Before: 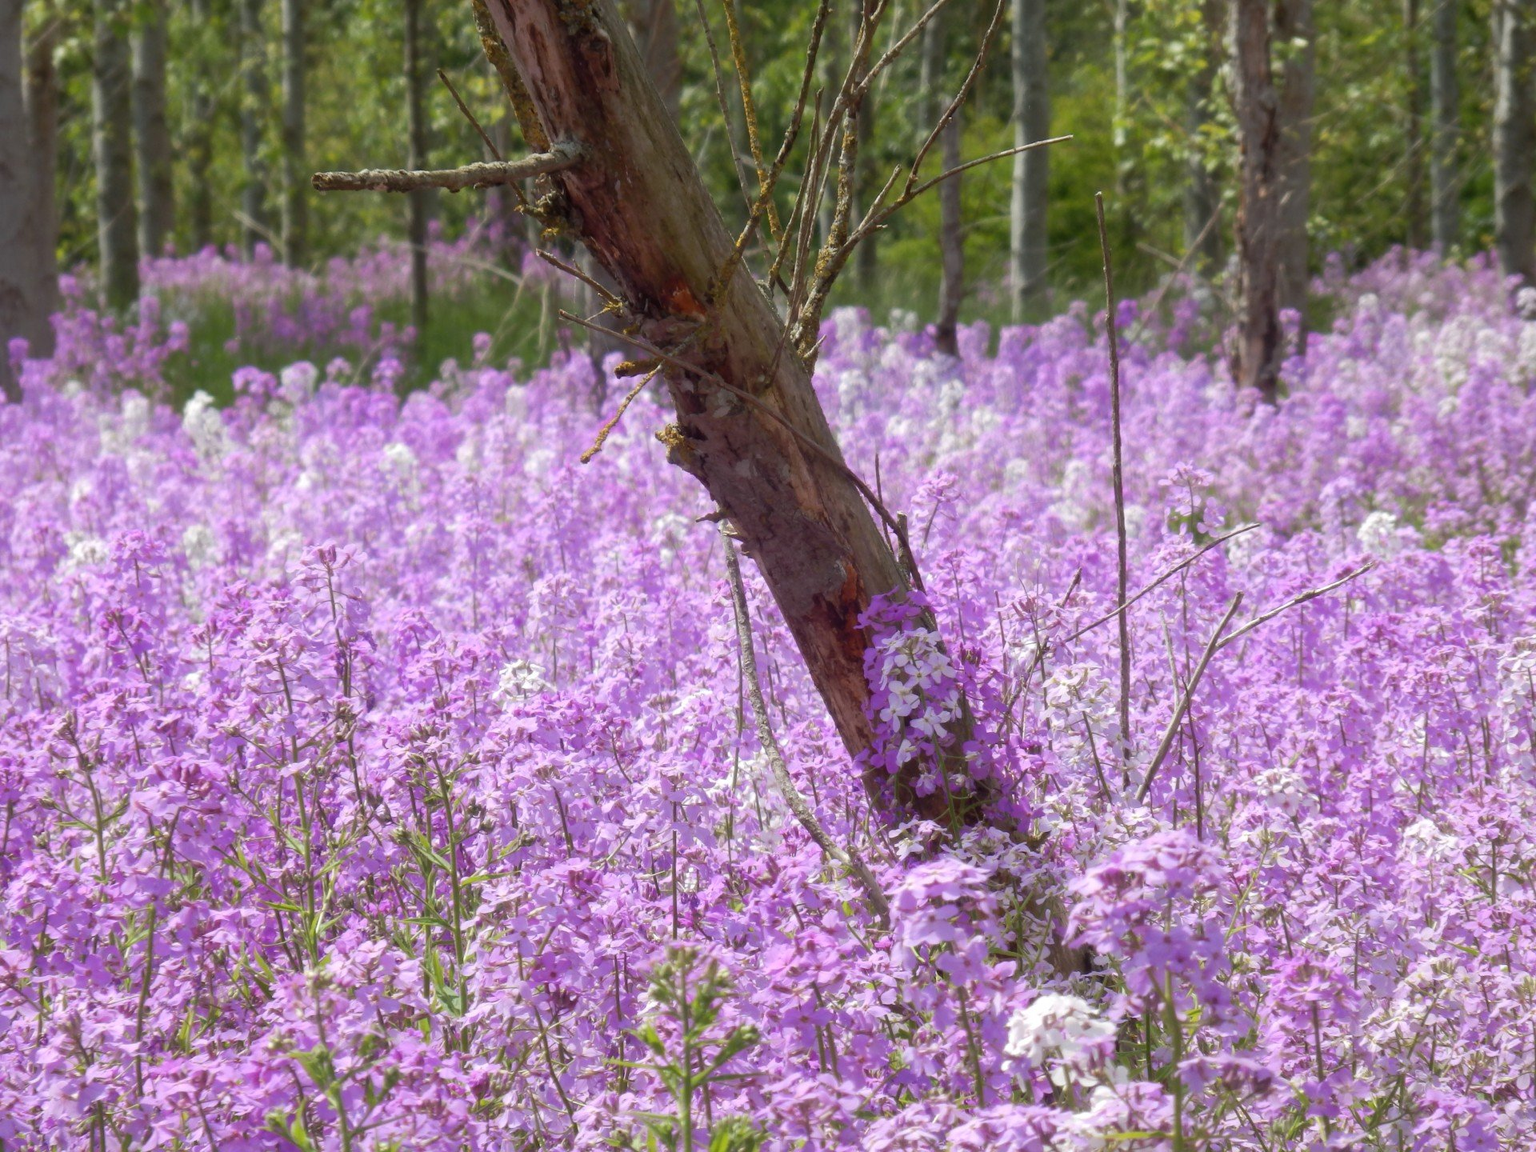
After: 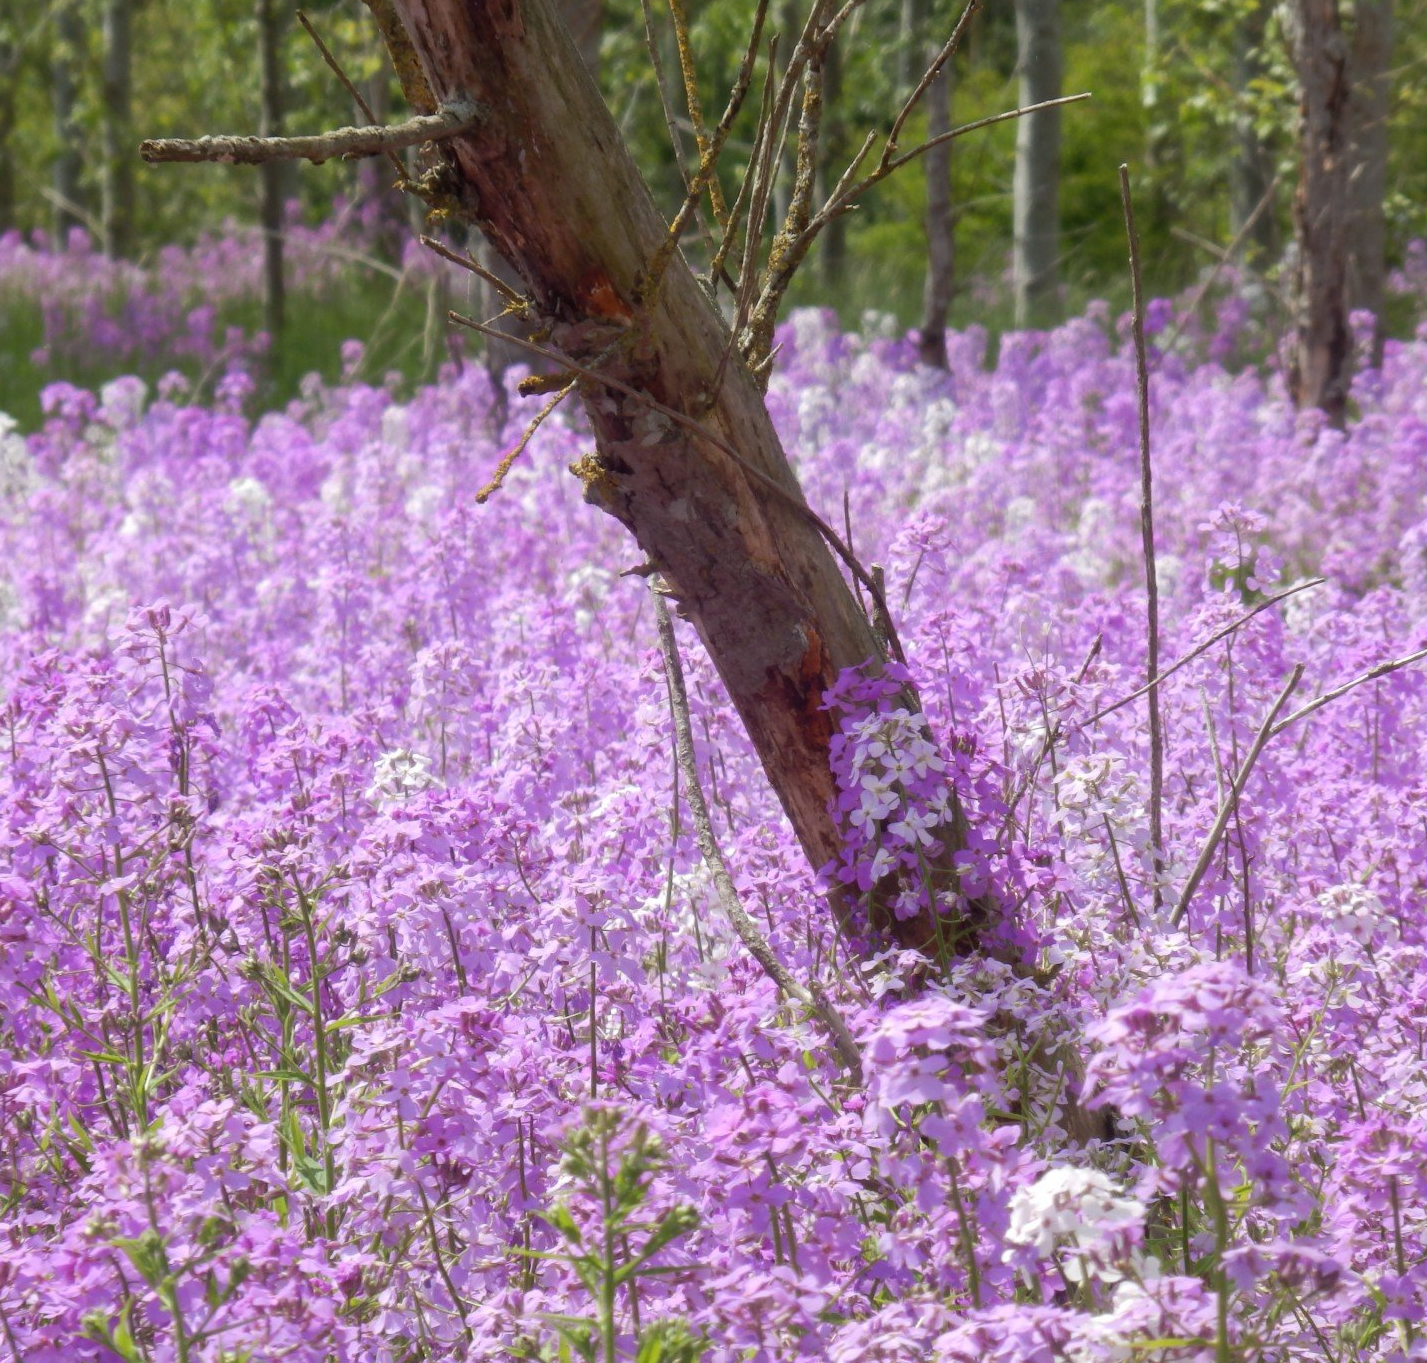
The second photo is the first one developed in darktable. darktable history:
crop and rotate: left 13.067%, top 5.344%, right 12.571%
